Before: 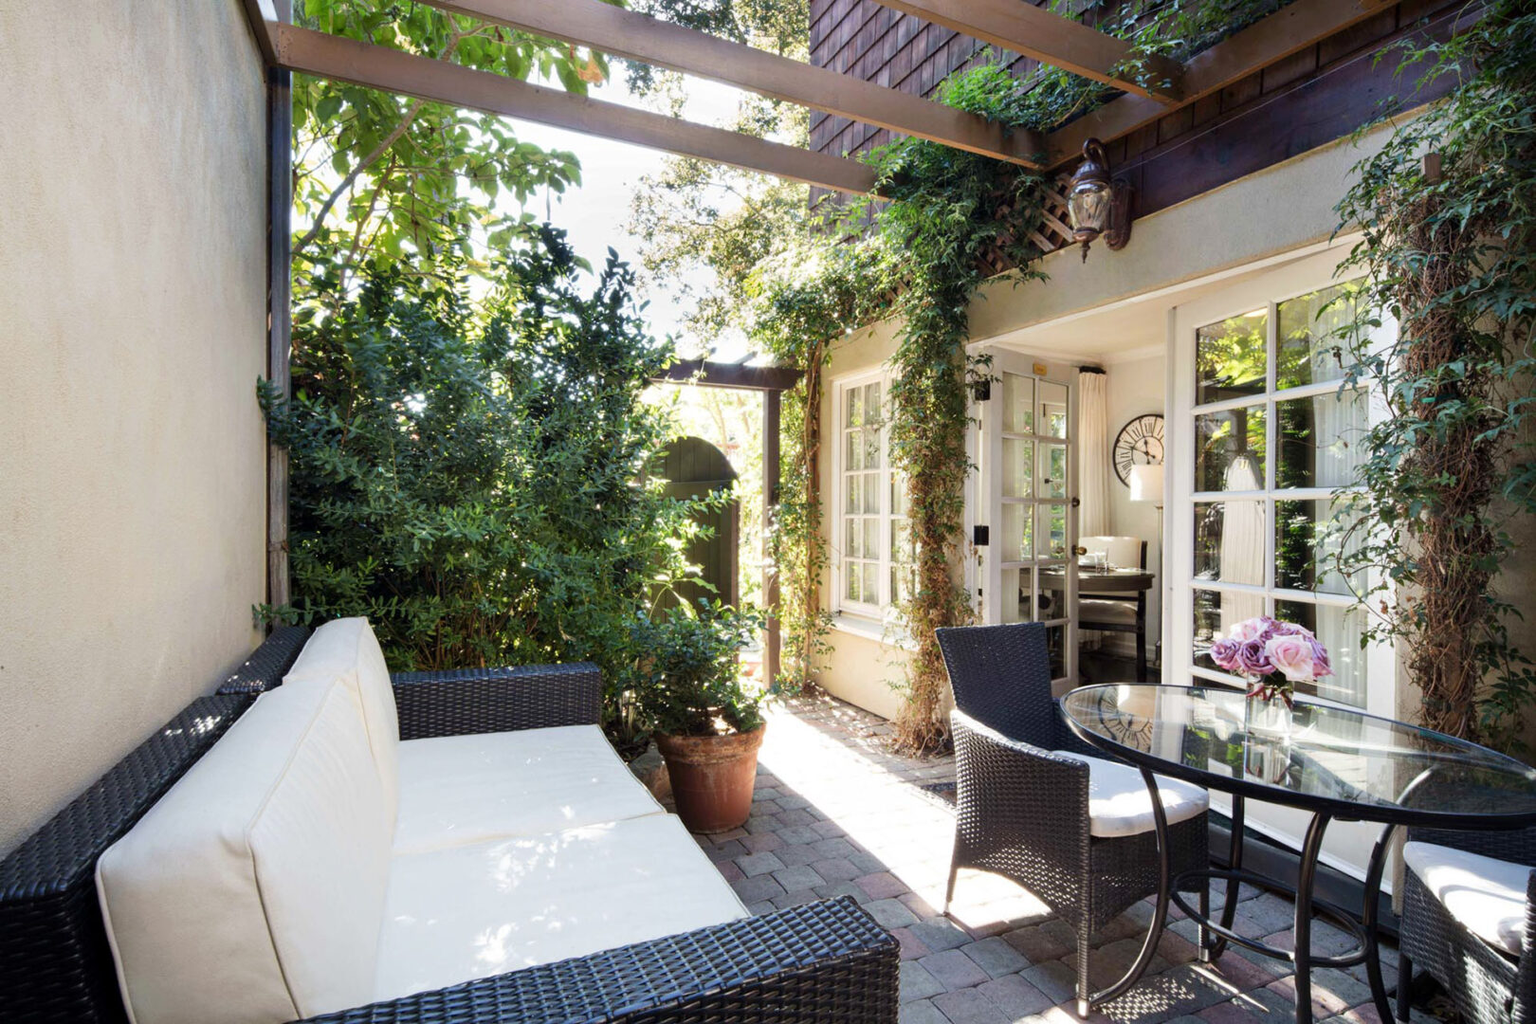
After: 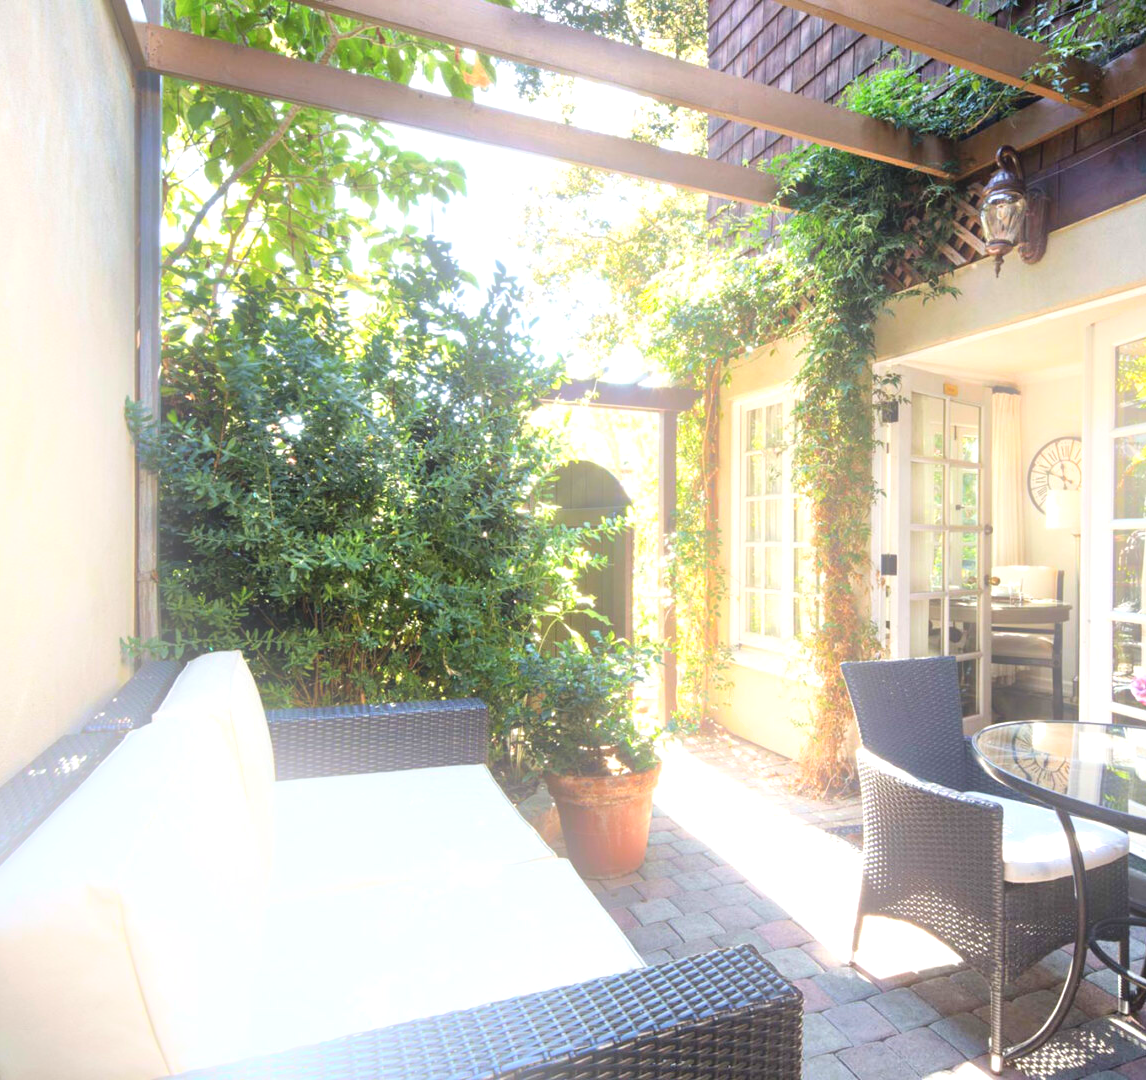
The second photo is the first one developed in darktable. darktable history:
crop and rotate: left 9.061%, right 20.142%
shadows and highlights: shadows 60, soften with gaussian
exposure: black level correction 0, exposure 0.7 EV, compensate exposure bias true, compensate highlight preservation false
bloom: on, module defaults
